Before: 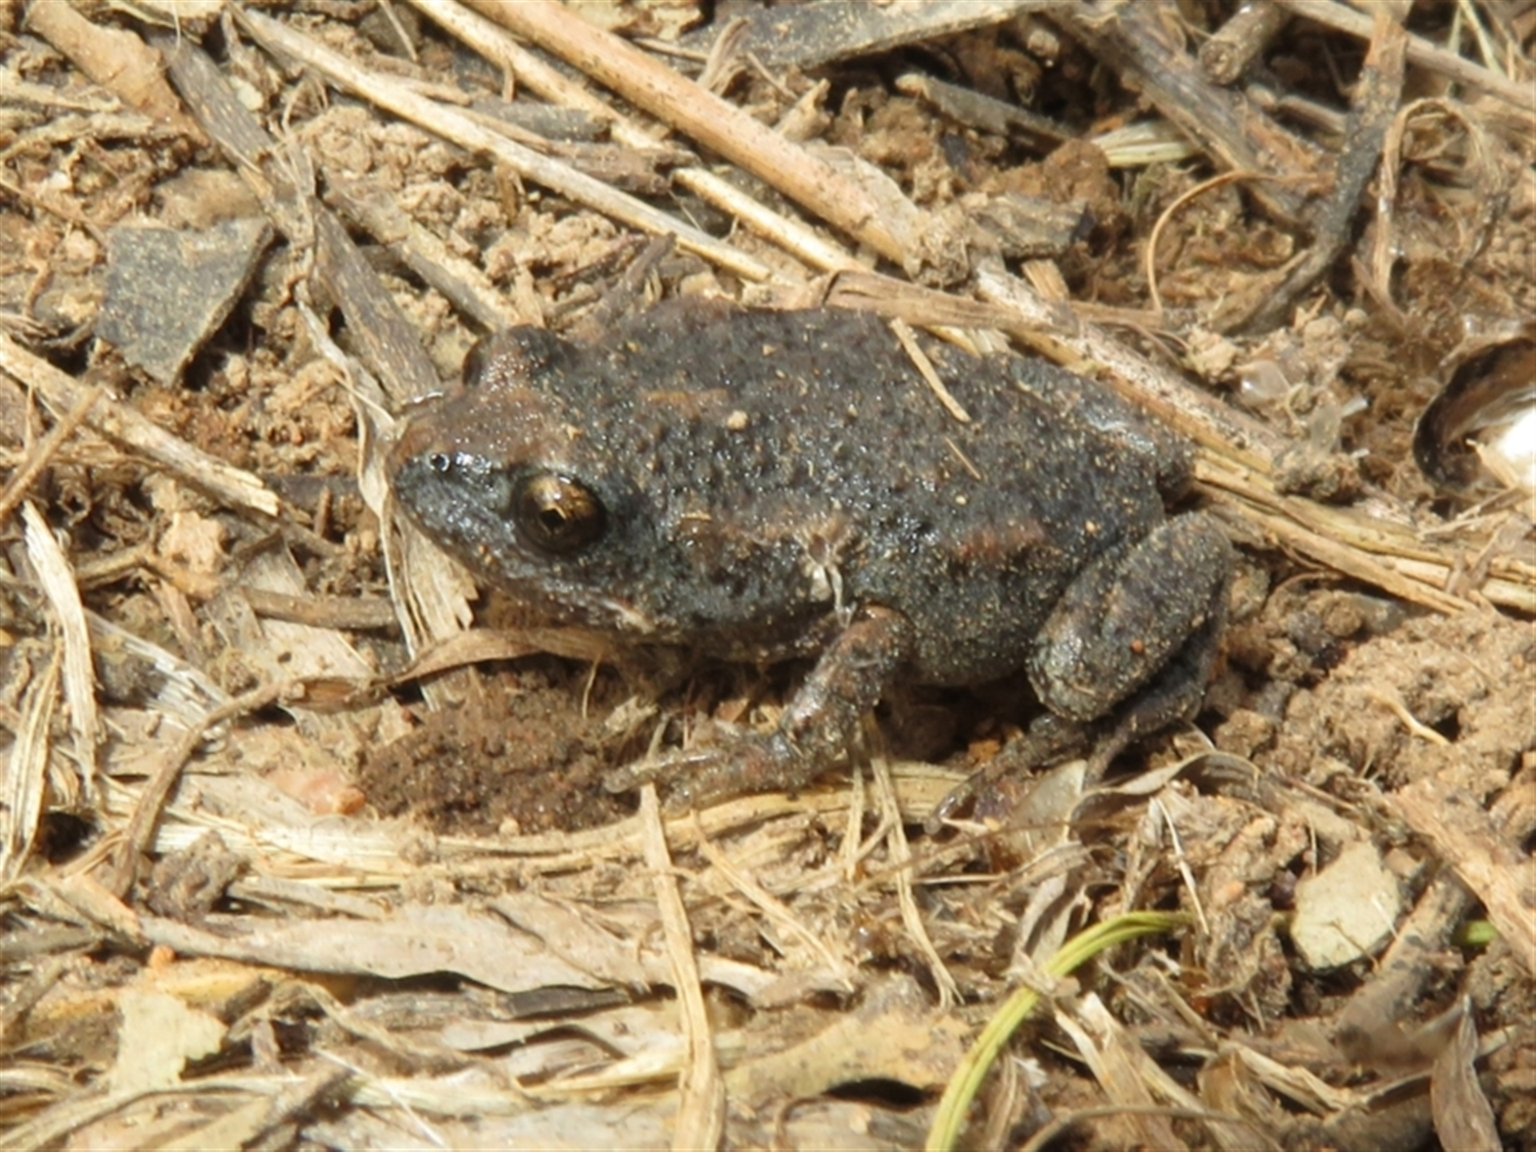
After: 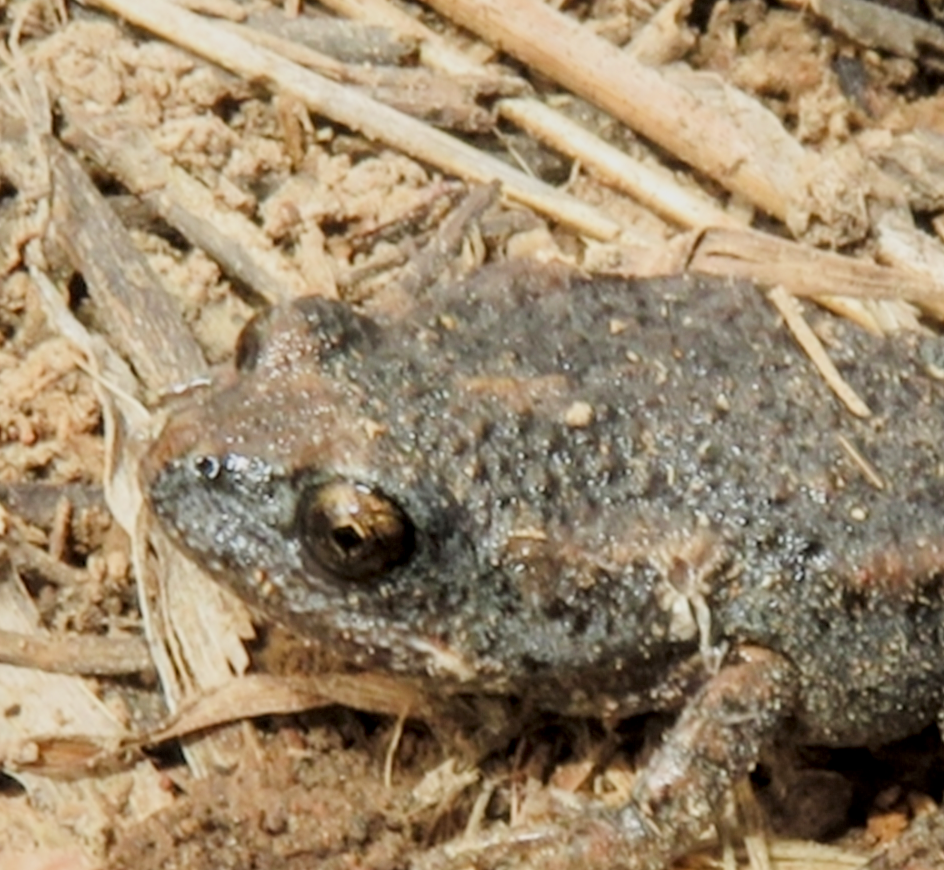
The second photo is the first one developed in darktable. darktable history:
exposure: black level correction 0, exposure 0.7 EV, compensate highlight preservation false
local contrast: detail 130%
filmic rgb: middle gray luminance 29.98%, black relative exposure -9.03 EV, white relative exposure 6.99 EV, target black luminance 0%, hardness 2.96, latitude 1.42%, contrast 0.961, highlights saturation mix 6%, shadows ↔ highlights balance 11.47%
crop: left 17.905%, top 7.714%, right 32.633%, bottom 31.825%
